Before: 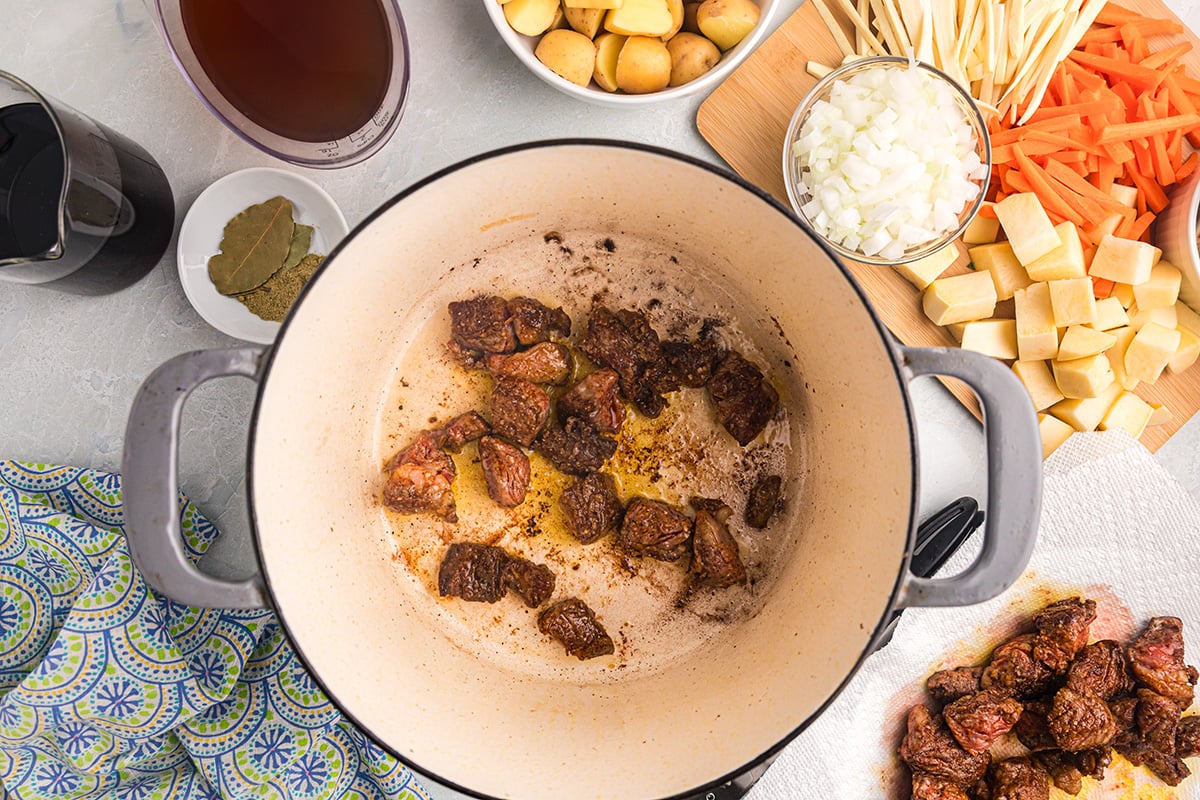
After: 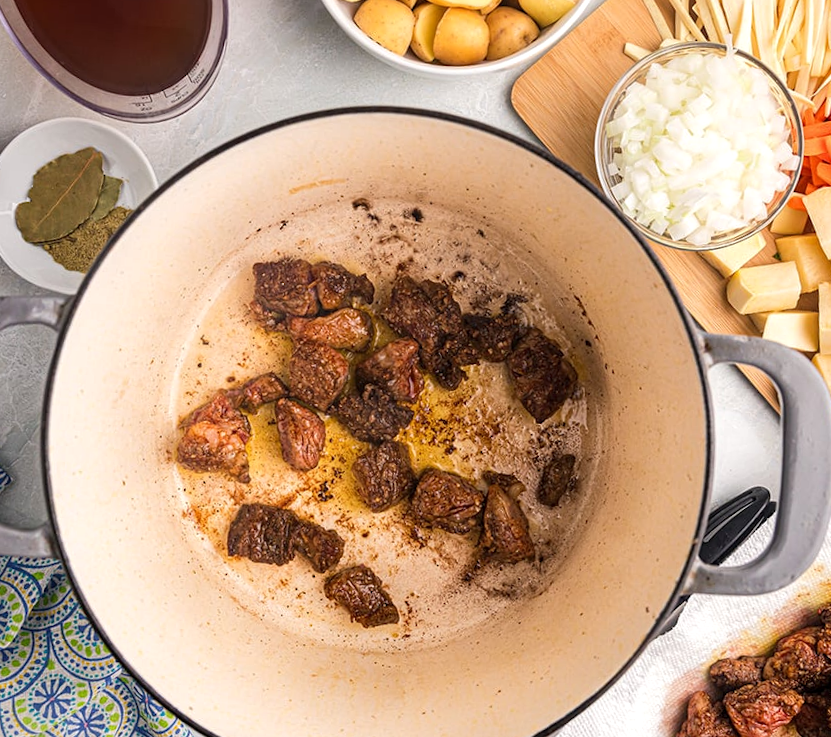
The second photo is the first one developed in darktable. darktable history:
crop and rotate: angle -3.26°, left 13.968%, top 0.028%, right 10.943%, bottom 0.029%
local contrast: highlights 105%, shadows 97%, detail 120%, midtone range 0.2
